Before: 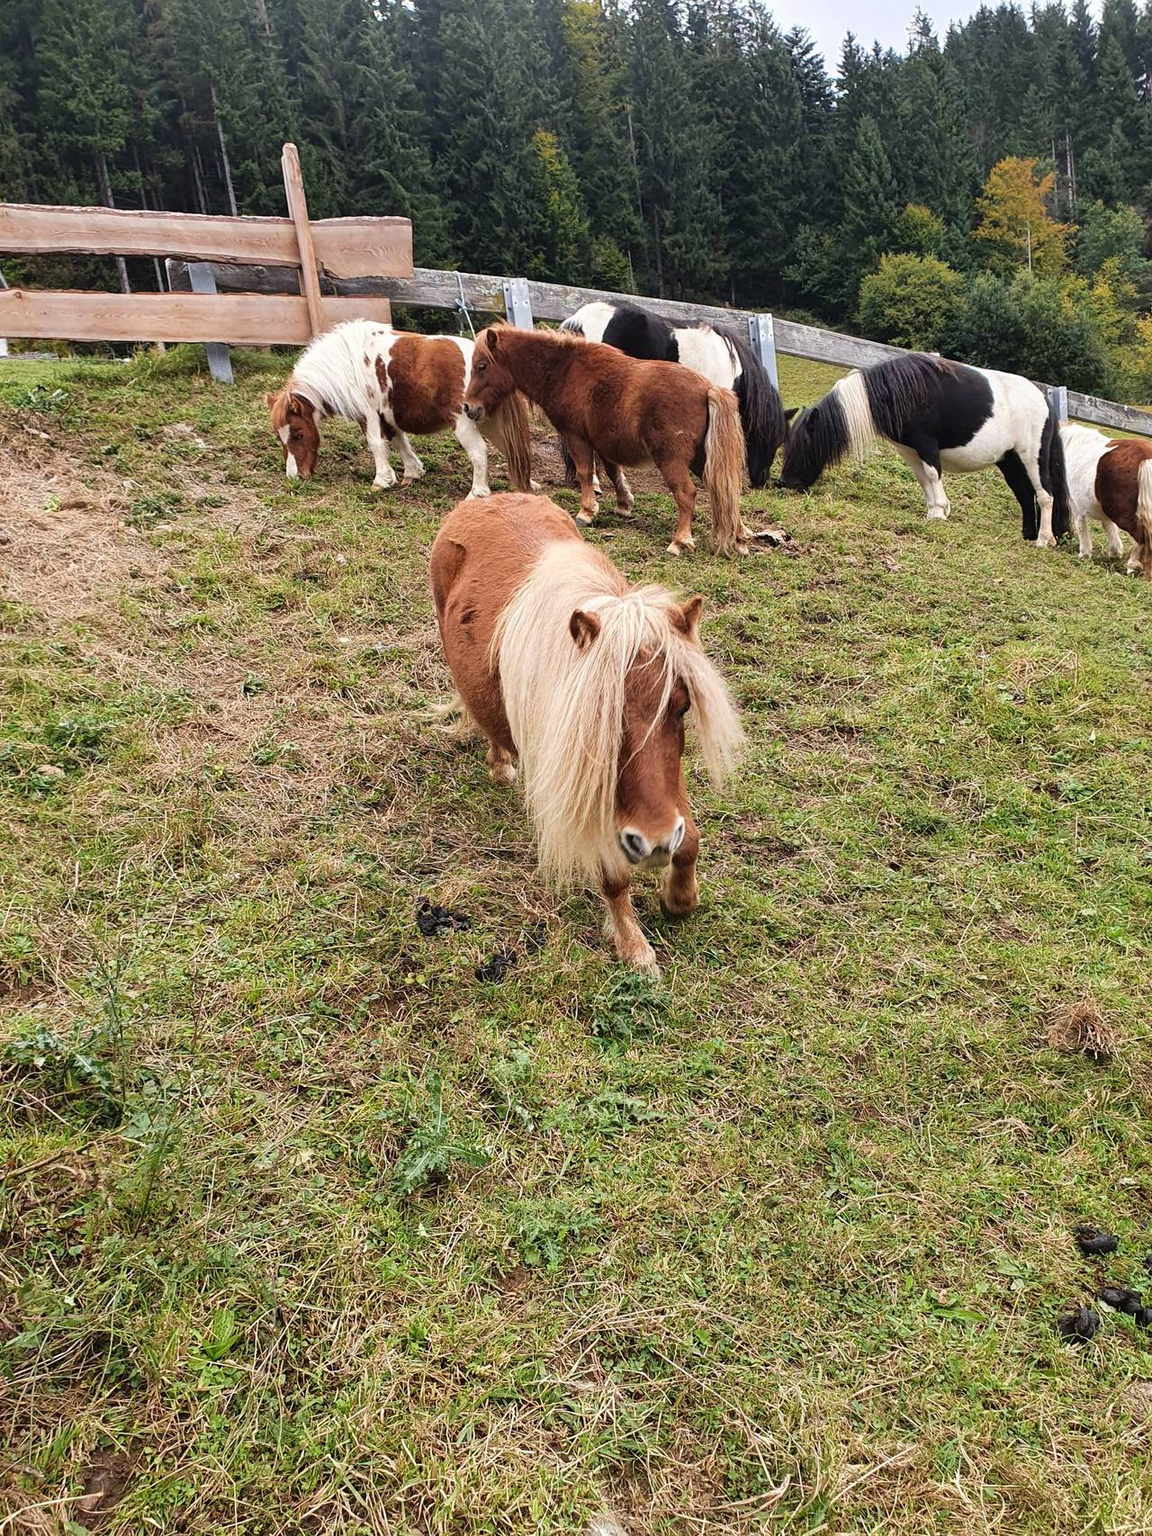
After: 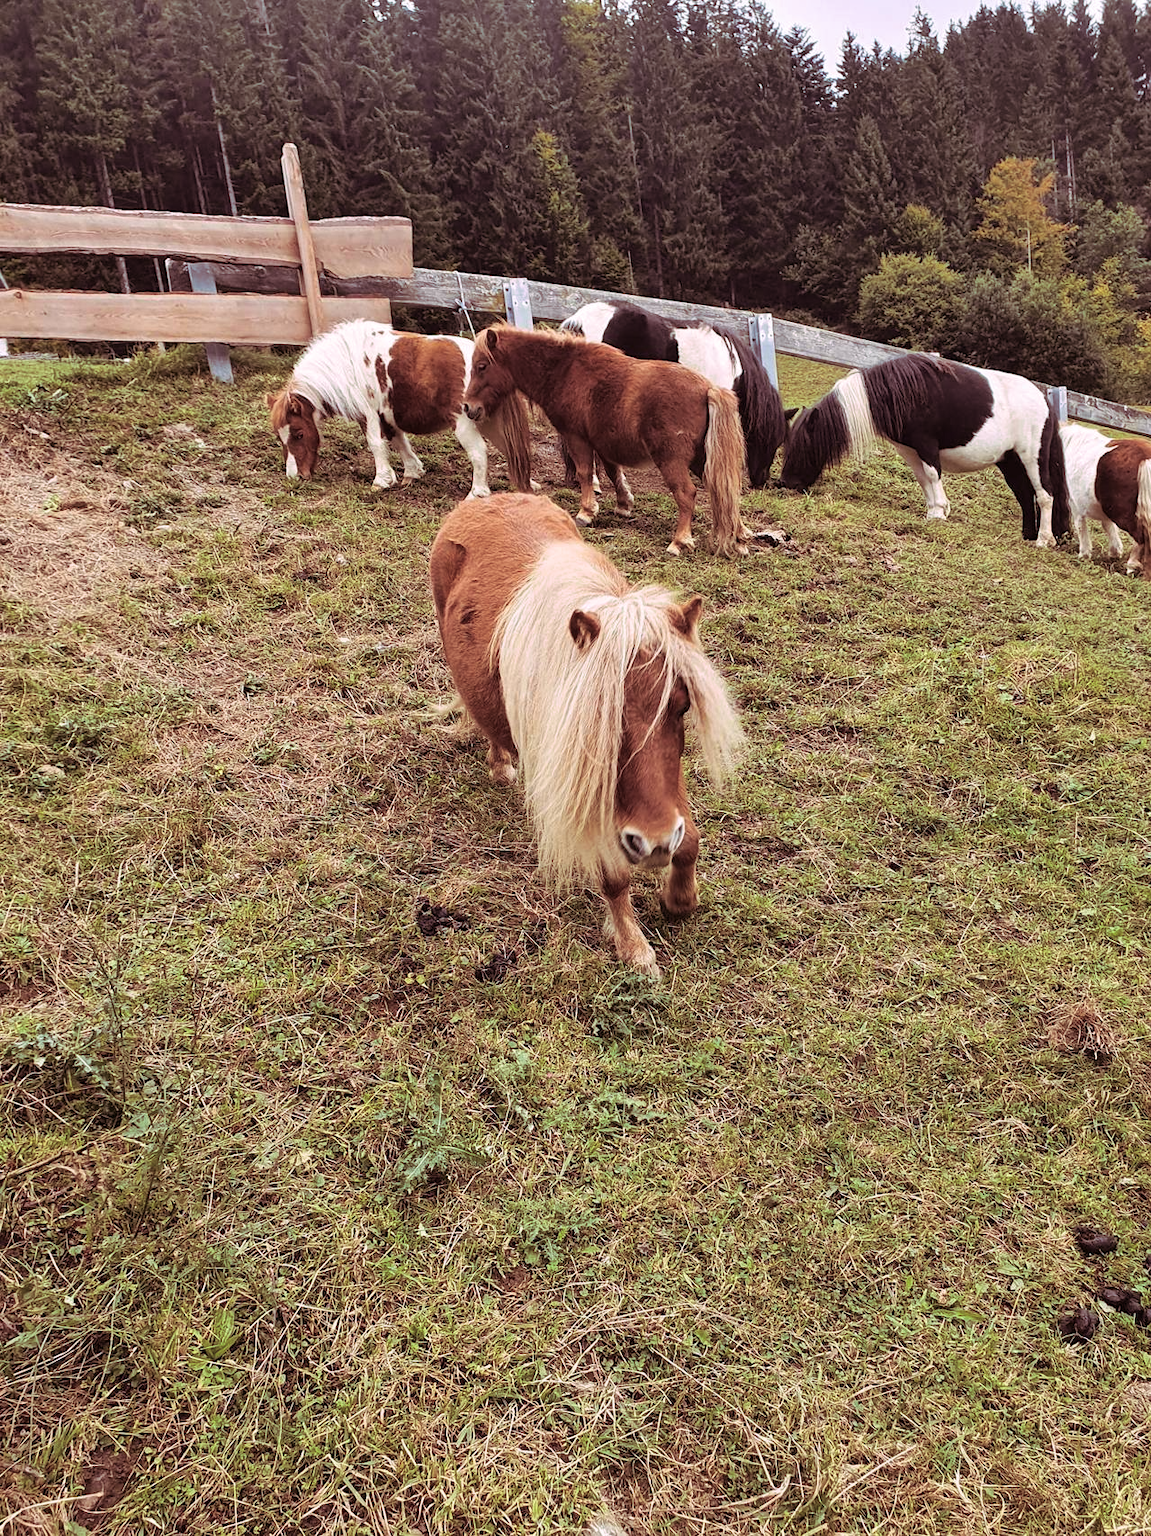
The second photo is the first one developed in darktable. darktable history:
split-toning: highlights › hue 298.8°, highlights › saturation 0.73, compress 41.76%
shadows and highlights: shadows 52.42, soften with gaussian
tone equalizer: on, module defaults
